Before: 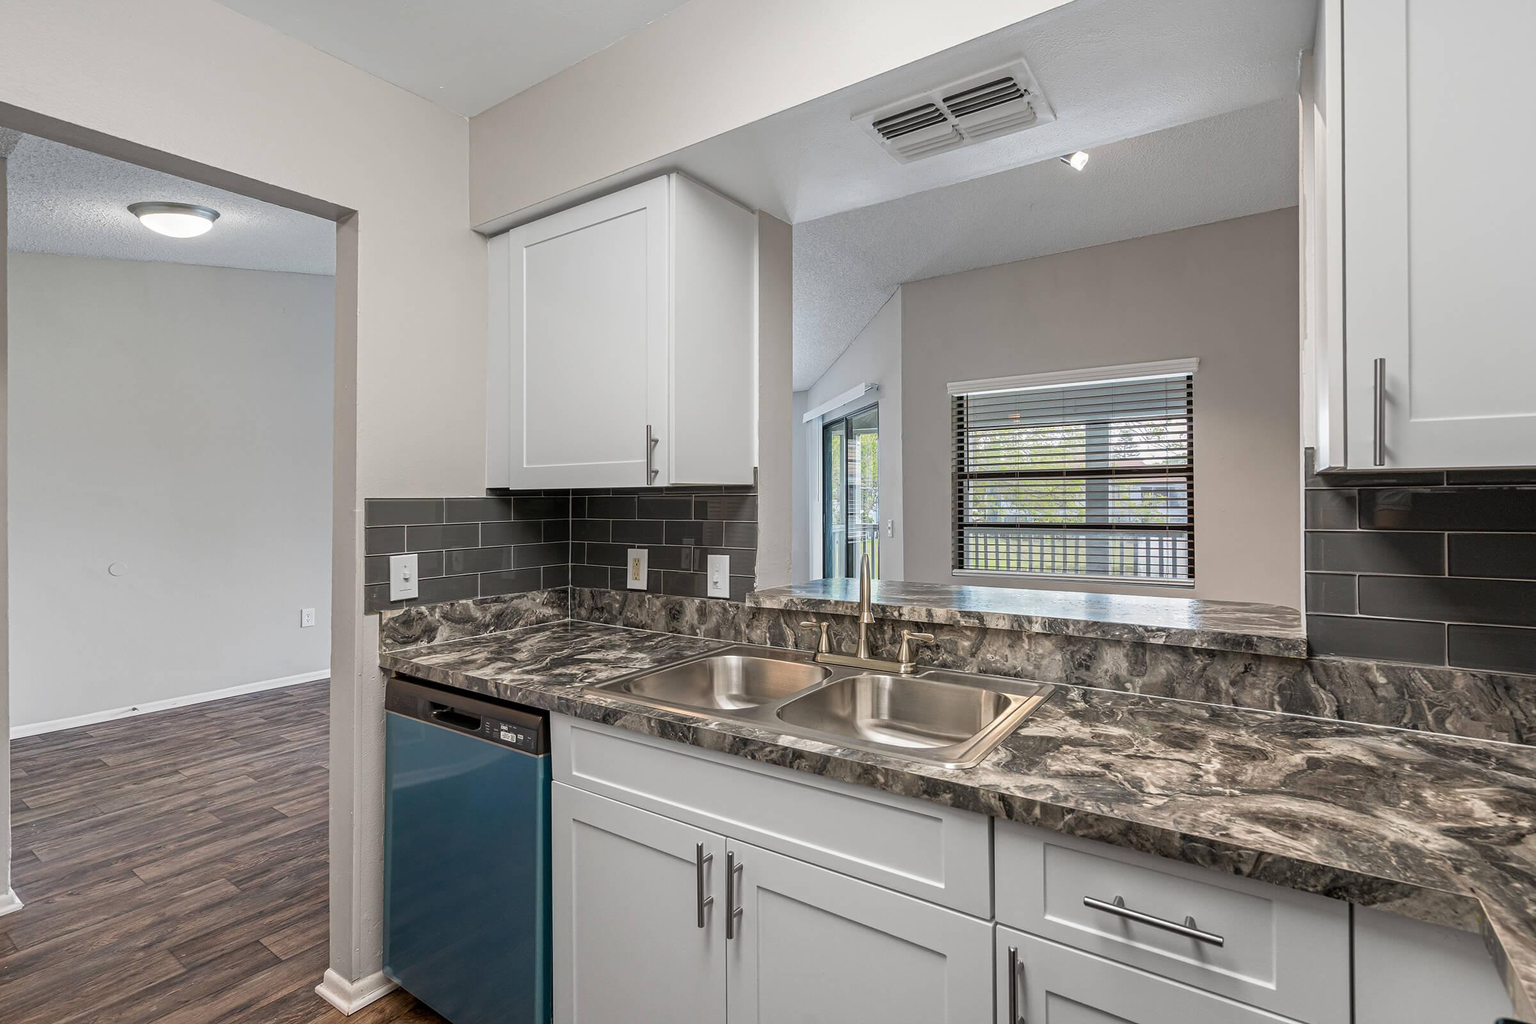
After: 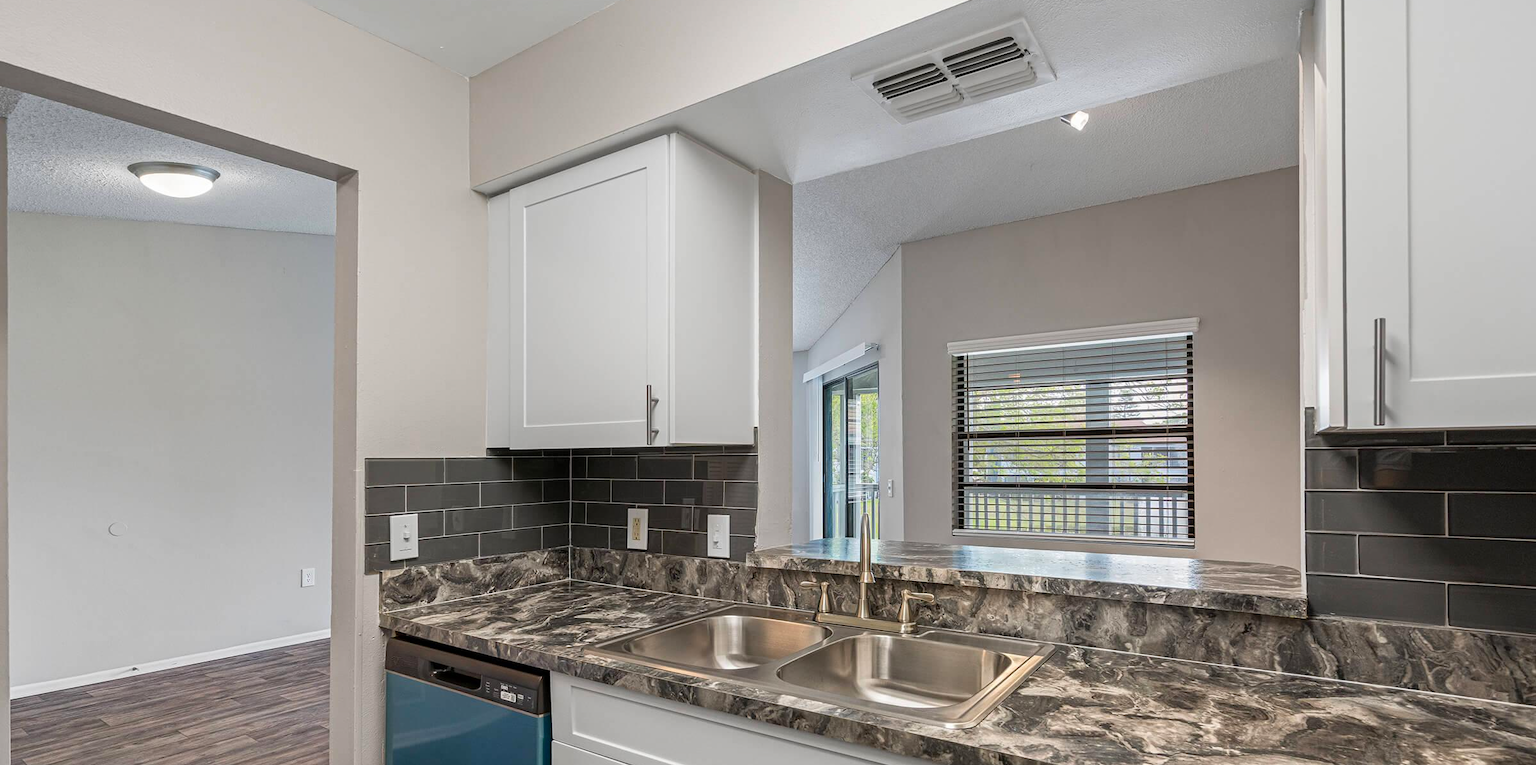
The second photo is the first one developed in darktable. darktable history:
contrast brightness saturation: contrast 0.042, saturation 0.152
crop: top 3.994%, bottom 21.243%
